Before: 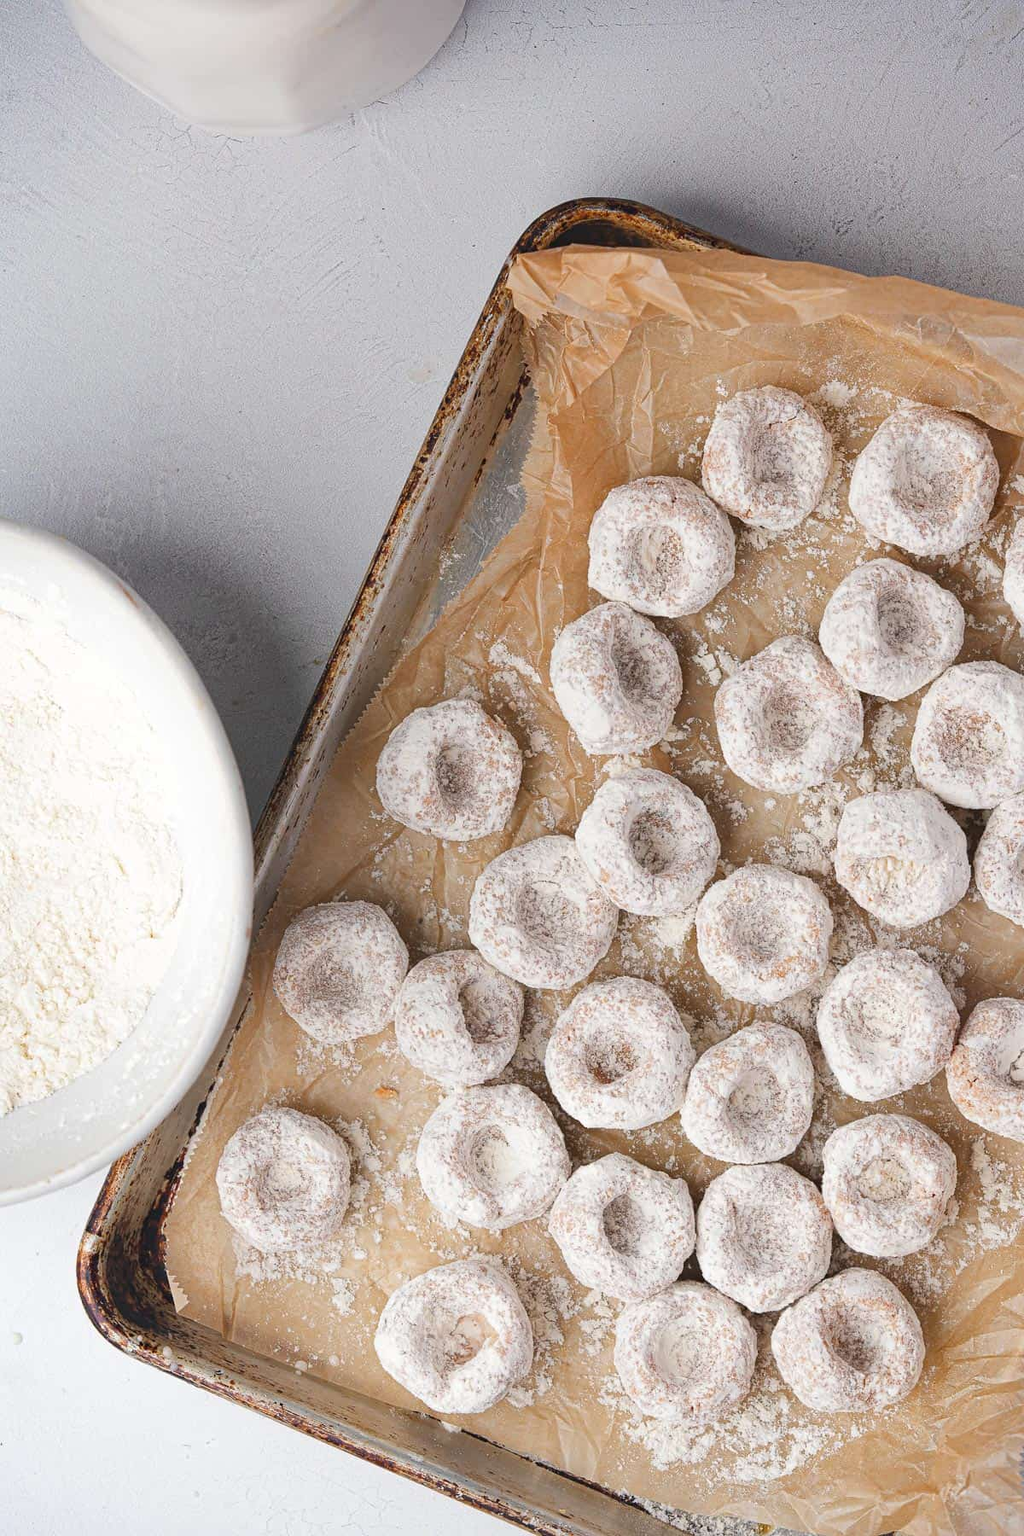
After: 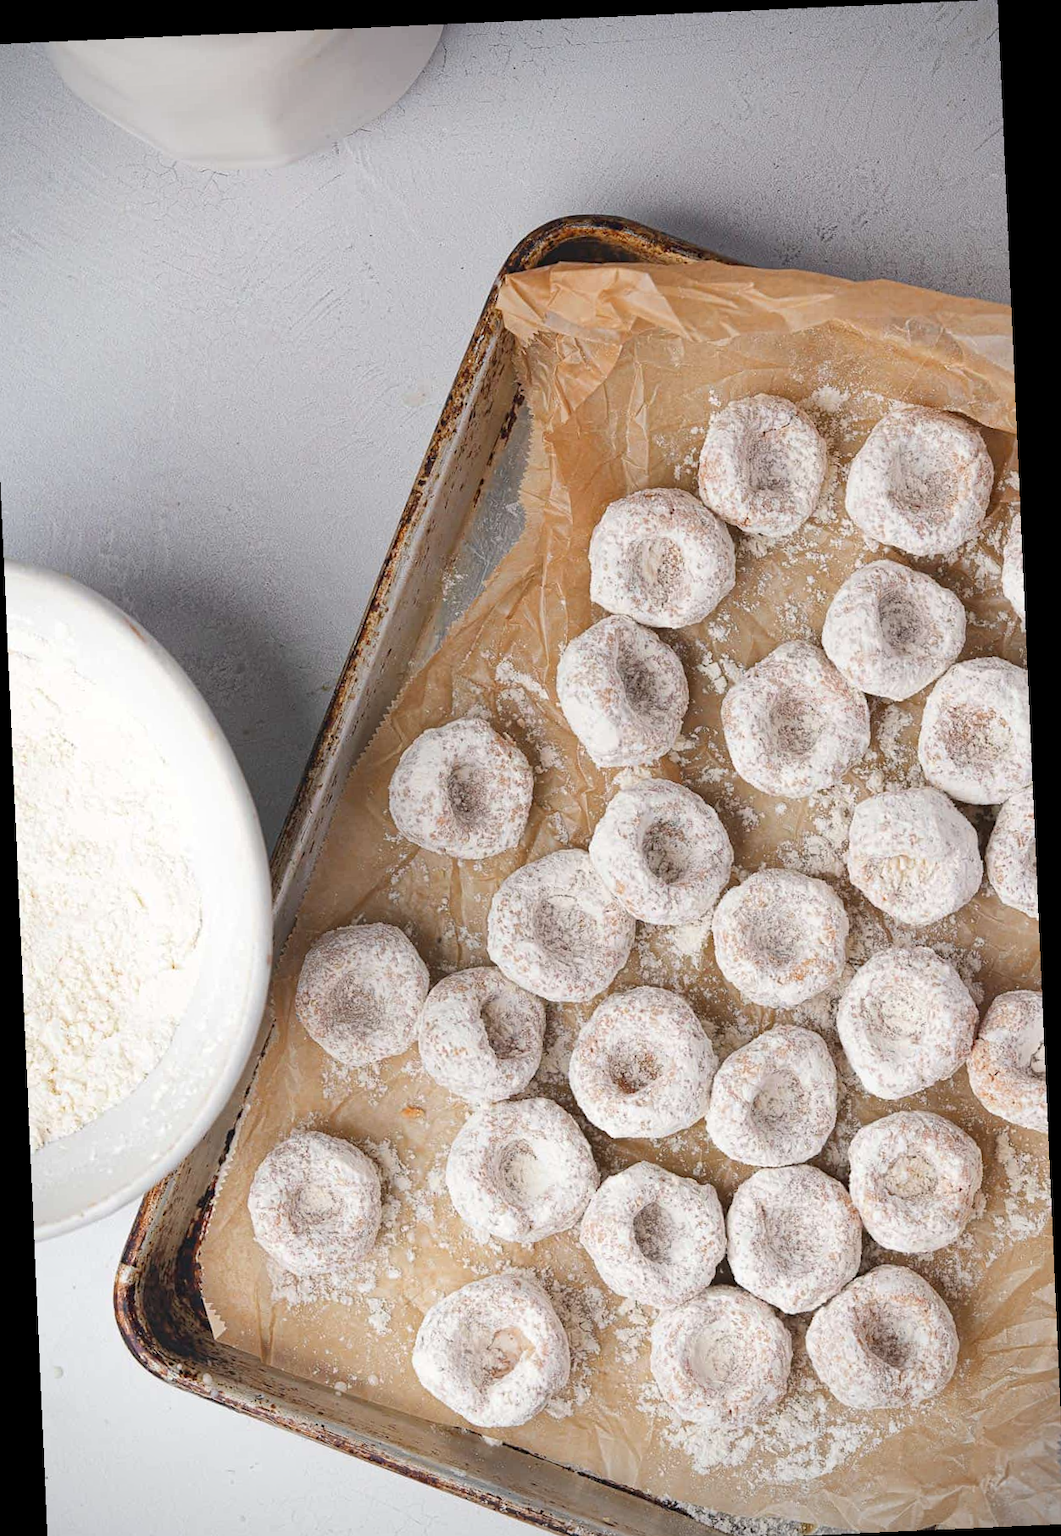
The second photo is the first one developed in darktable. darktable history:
vignetting: fall-off radius 60.92%
crop: left 1.743%, right 0.268%, bottom 2.011%
rotate and perspective: rotation -2.56°, automatic cropping off
